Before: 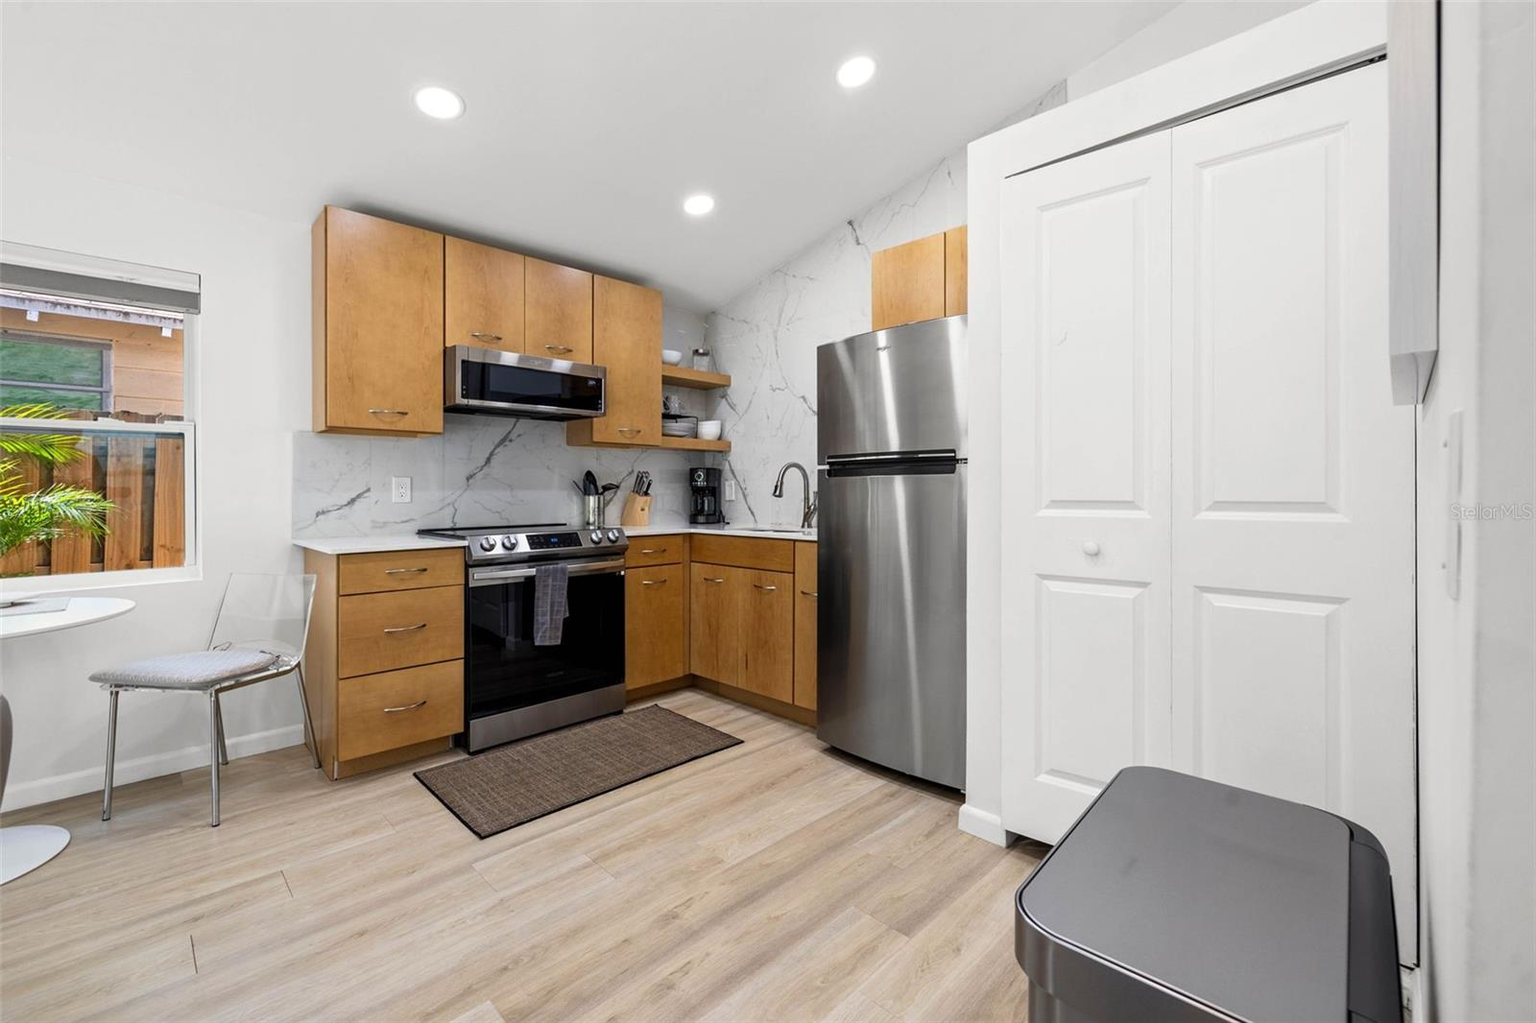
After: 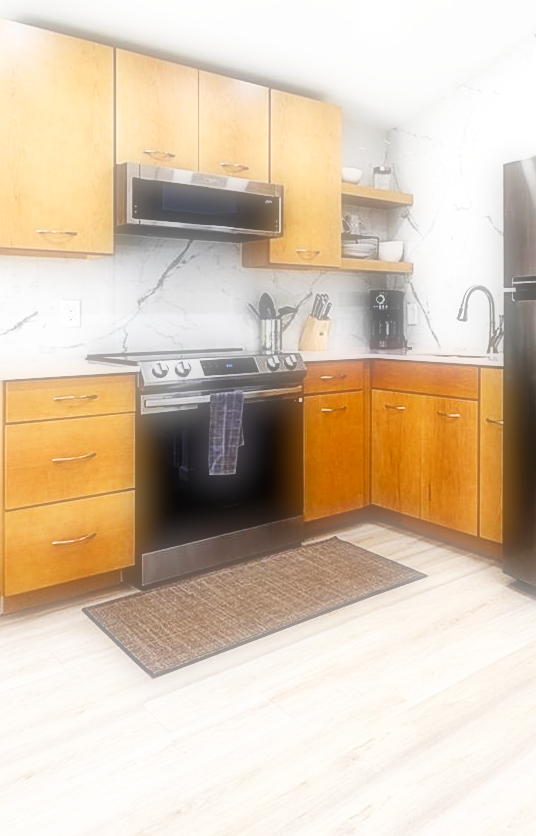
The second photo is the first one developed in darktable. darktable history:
shadows and highlights: shadows -10, white point adjustment 1.5, highlights 10
sharpen: on, module defaults
base curve: curves: ch0 [(0, 0) (0.007, 0.004) (0.027, 0.03) (0.046, 0.07) (0.207, 0.54) (0.442, 0.872) (0.673, 0.972) (1, 1)], preserve colors none
crop and rotate: left 21.77%, top 18.528%, right 44.676%, bottom 2.997%
soften: on, module defaults
